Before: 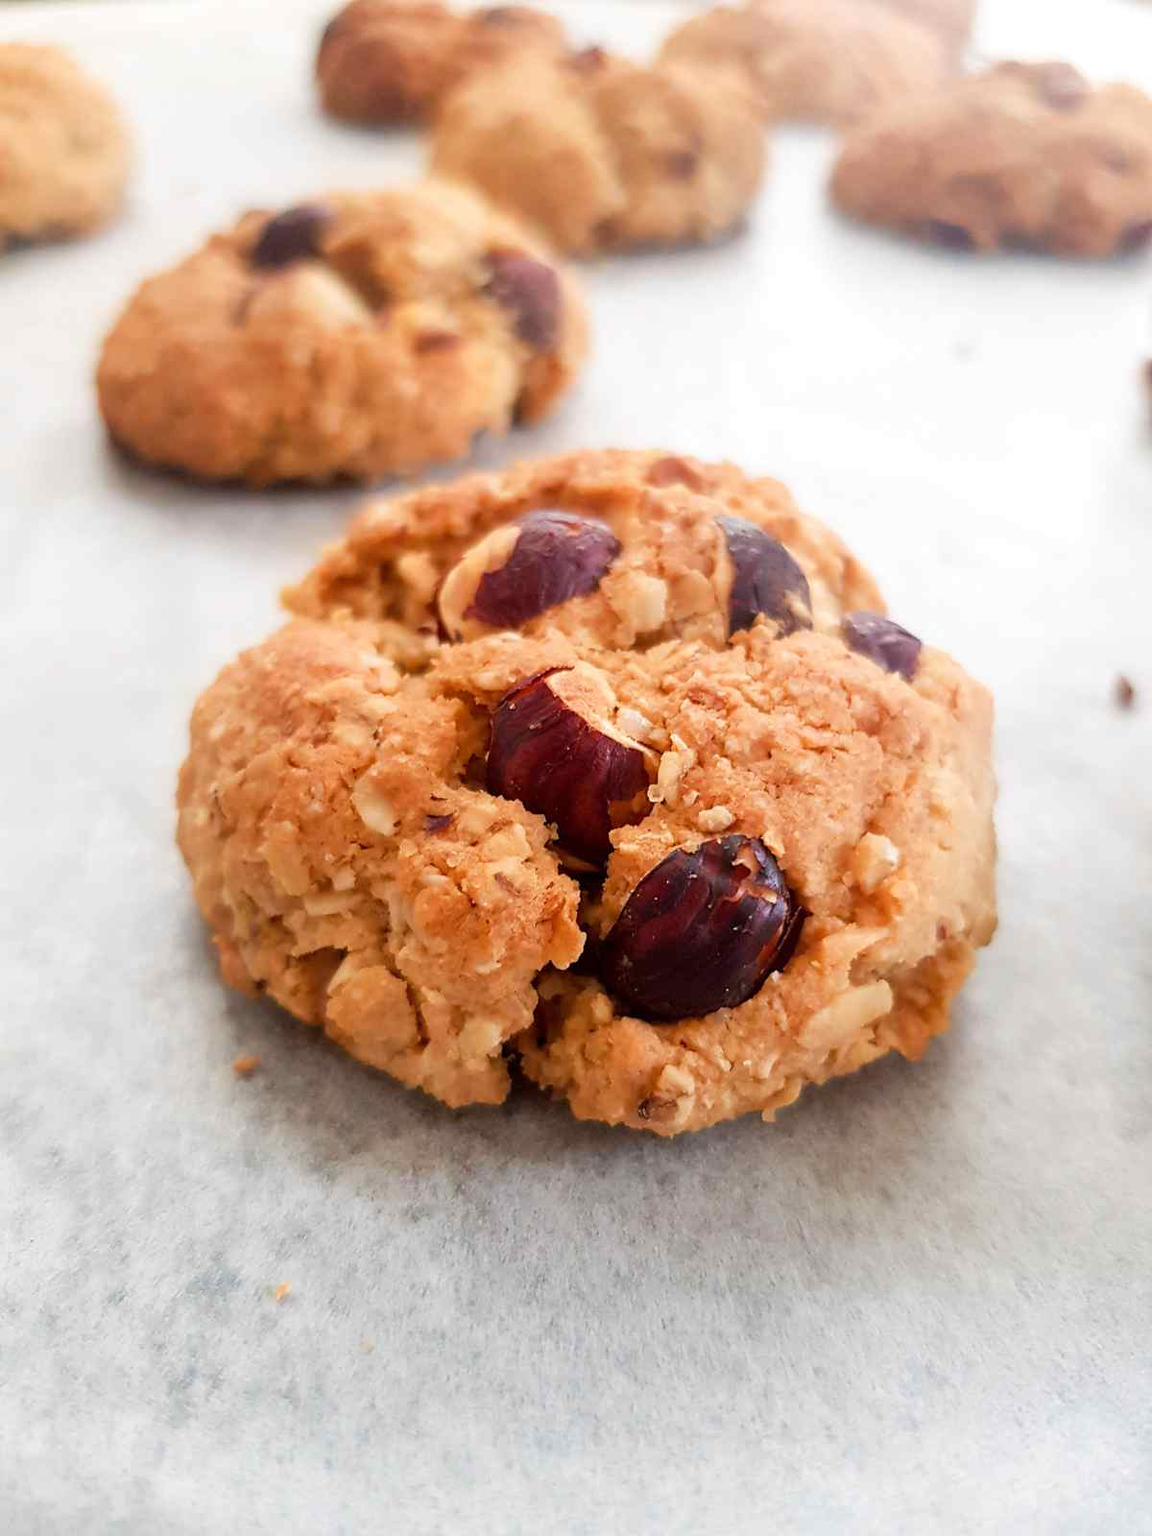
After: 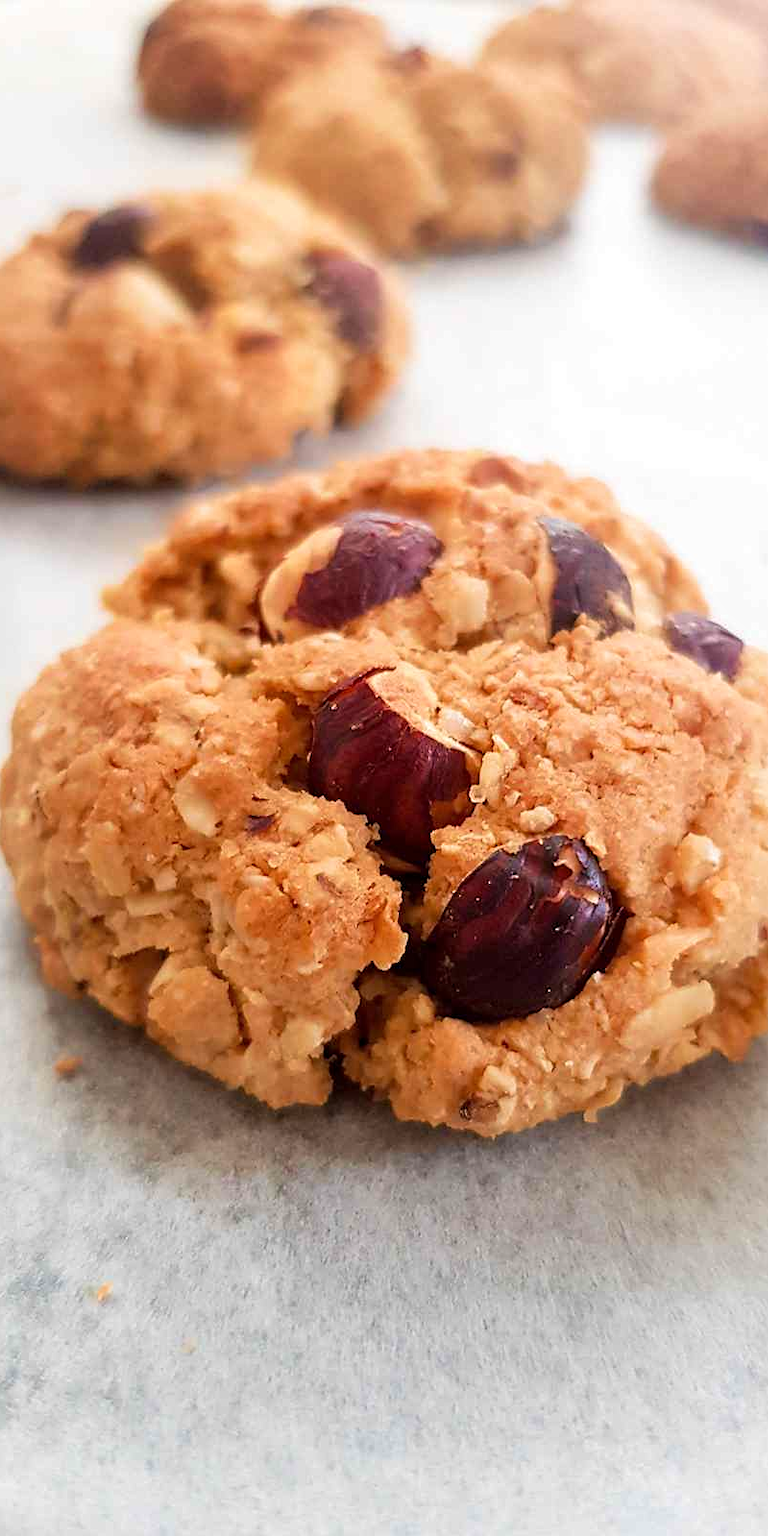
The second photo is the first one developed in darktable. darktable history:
velvia: strength 17%
sharpen: amount 0.2
crop and rotate: left 15.546%, right 17.787%
contrast equalizer: octaves 7, y [[0.5, 0.502, 0.506, 0.511, 0.52, 0.537], [0.5 ×6], [0.505, 0.509, 0.518, 0.534, 0.553, 0.561], [0 ×6], [0 ×6]]
